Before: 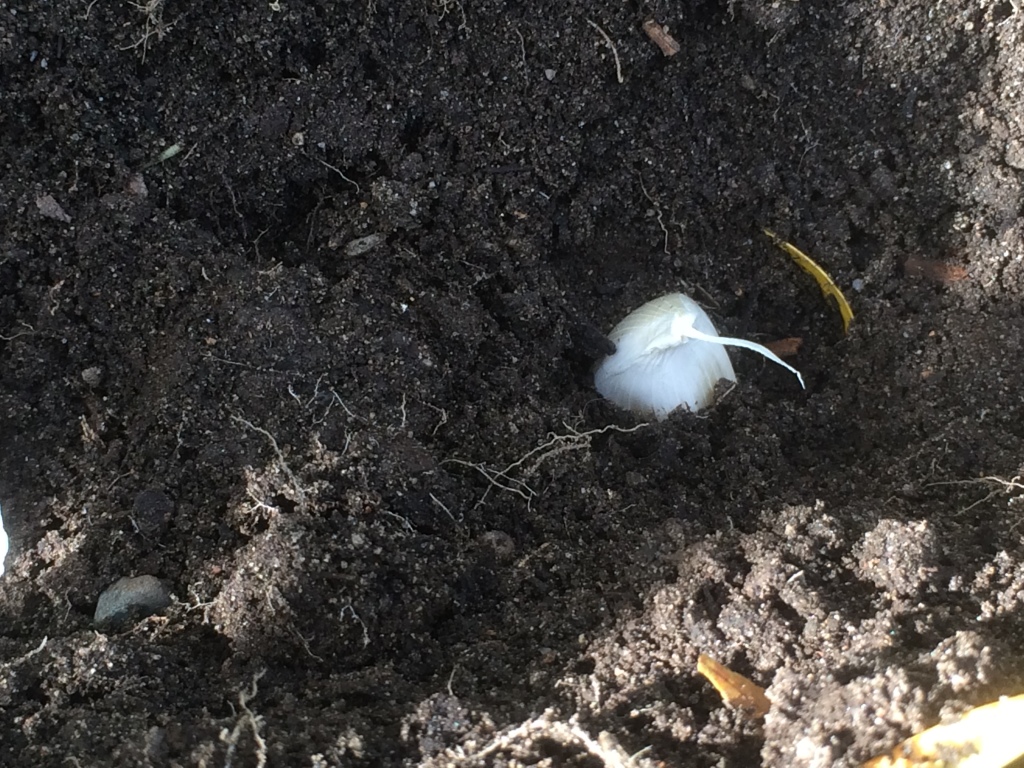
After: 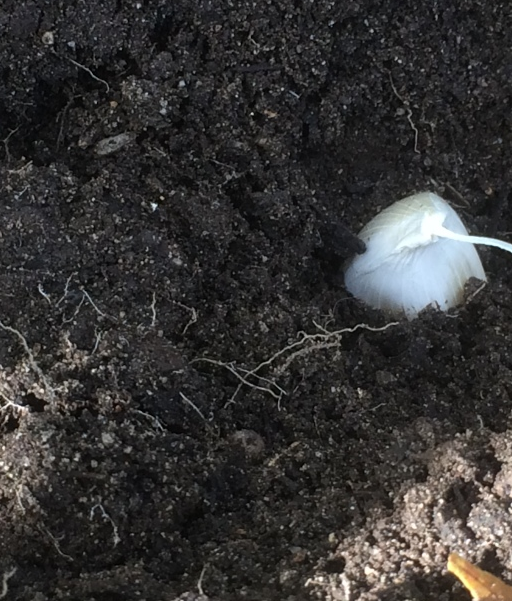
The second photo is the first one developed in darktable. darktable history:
crop and rotate: angle 0.022°, left 24.414%, top 13.179%, right 25.517%, bottom 8.411%
